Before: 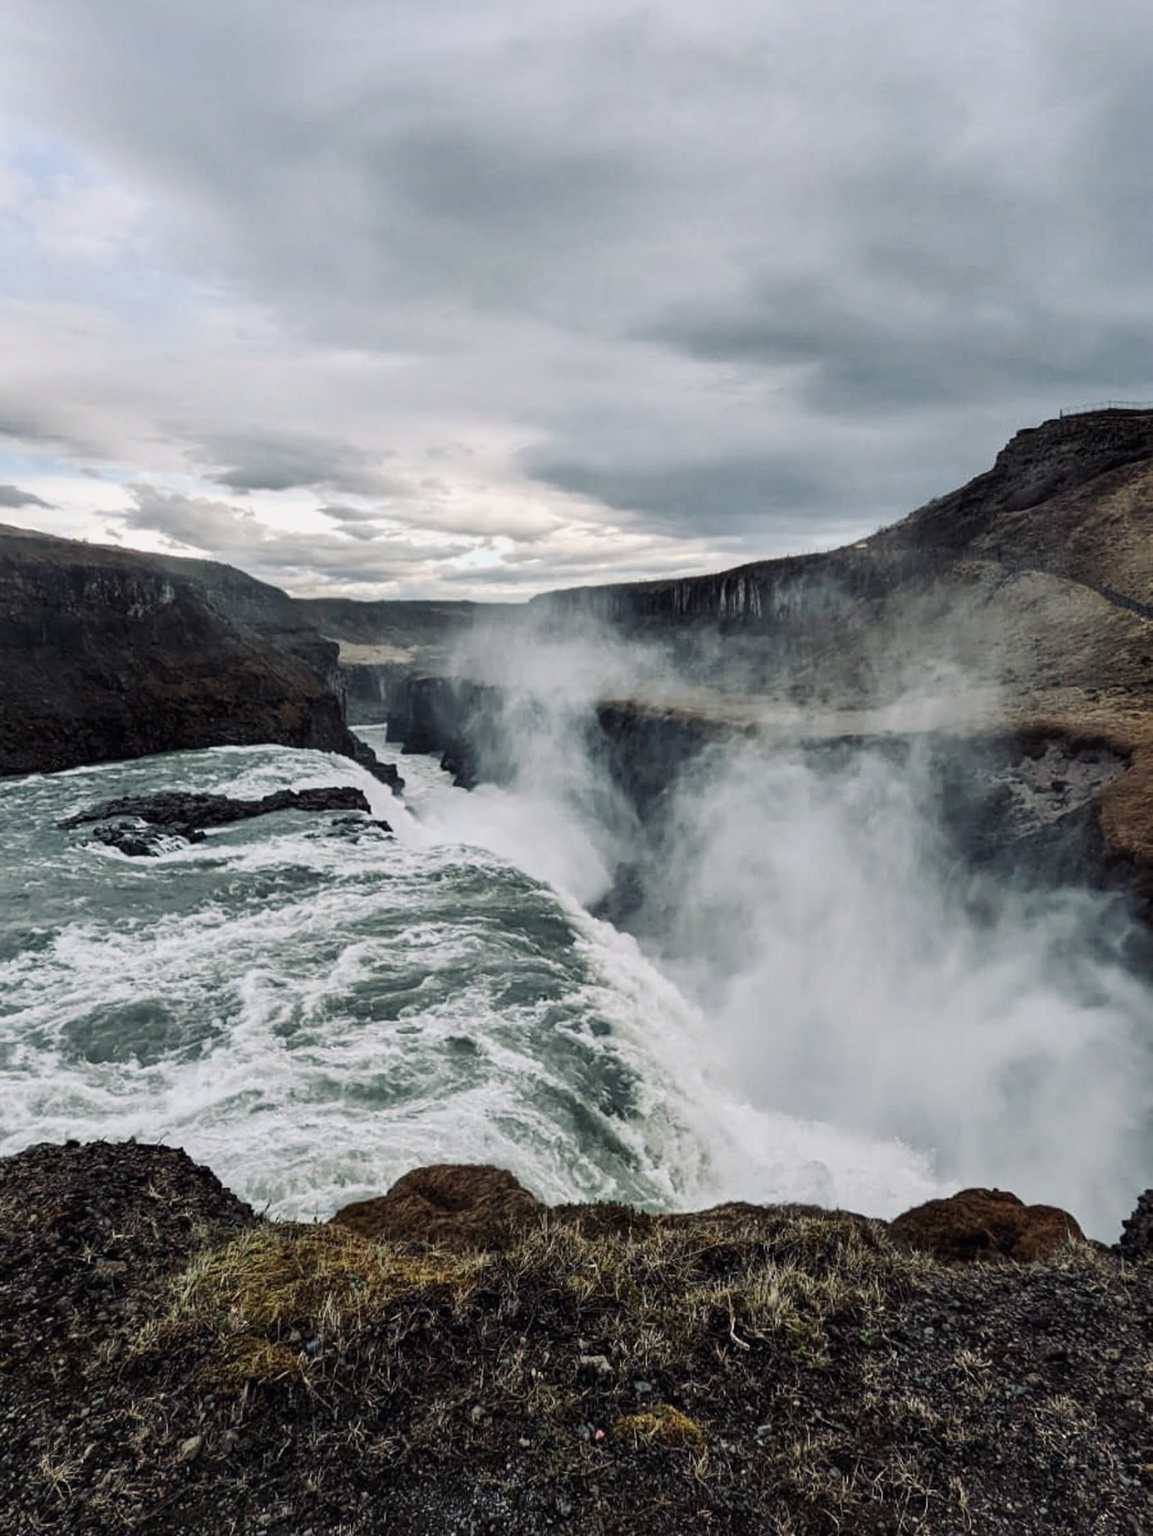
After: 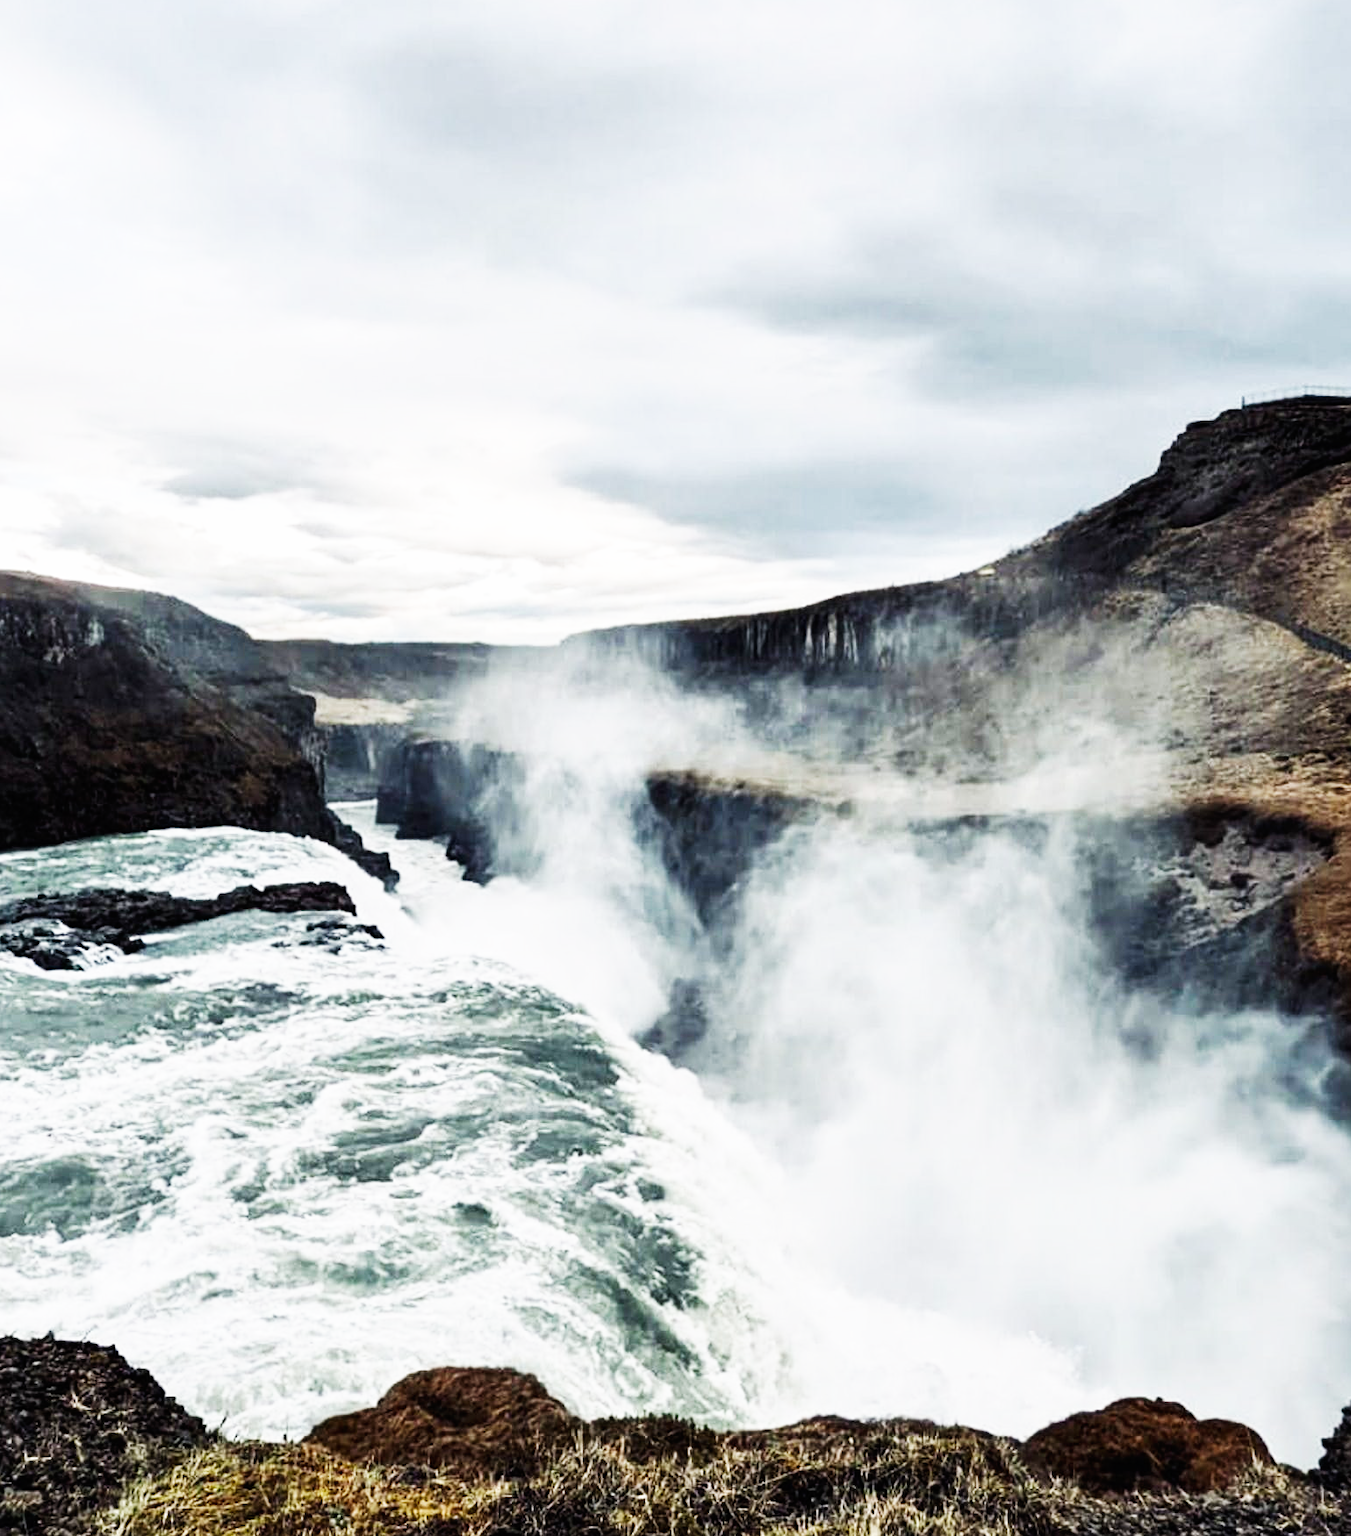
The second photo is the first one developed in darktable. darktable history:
crop: left 8.155%, top 6.611%, bottom 15.385%
base curve: curves: ch0 [(0, 0) (0.007, 0.004) (0.027, 0.03) (0.046, 0.07) (0.207, 0.54) (0.442, 0.872) (0.673, 0.972) (1, 1)], preserve colors none
